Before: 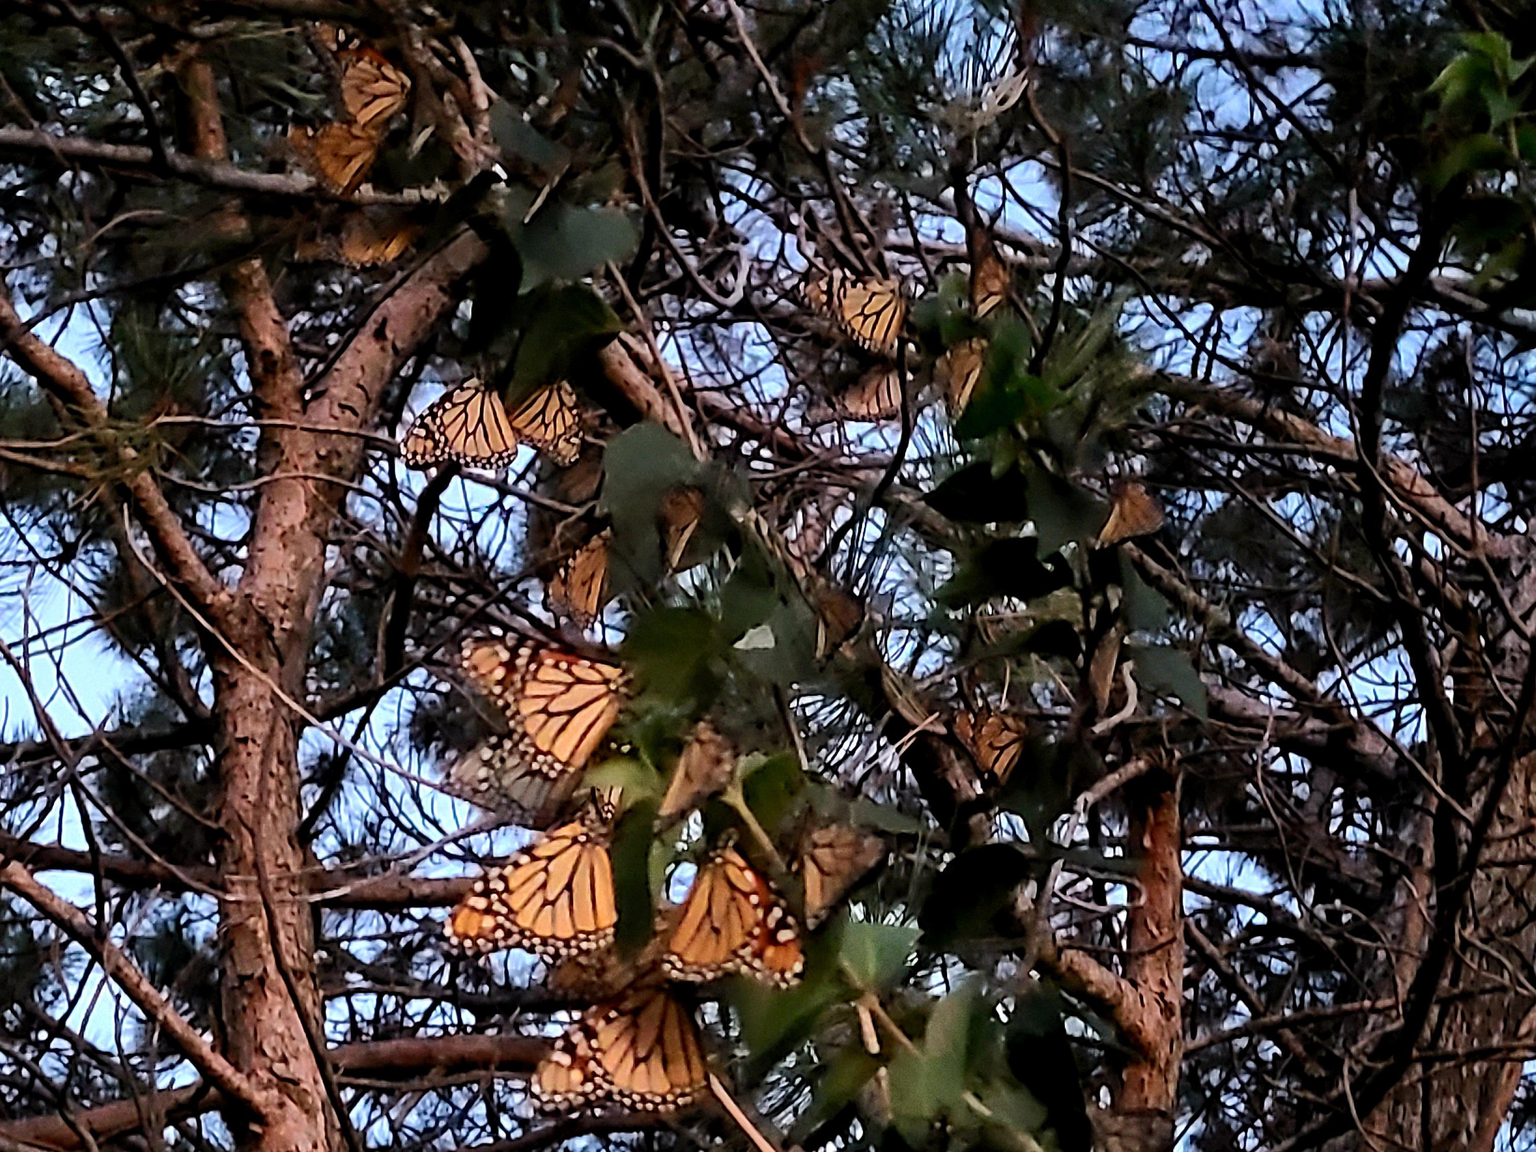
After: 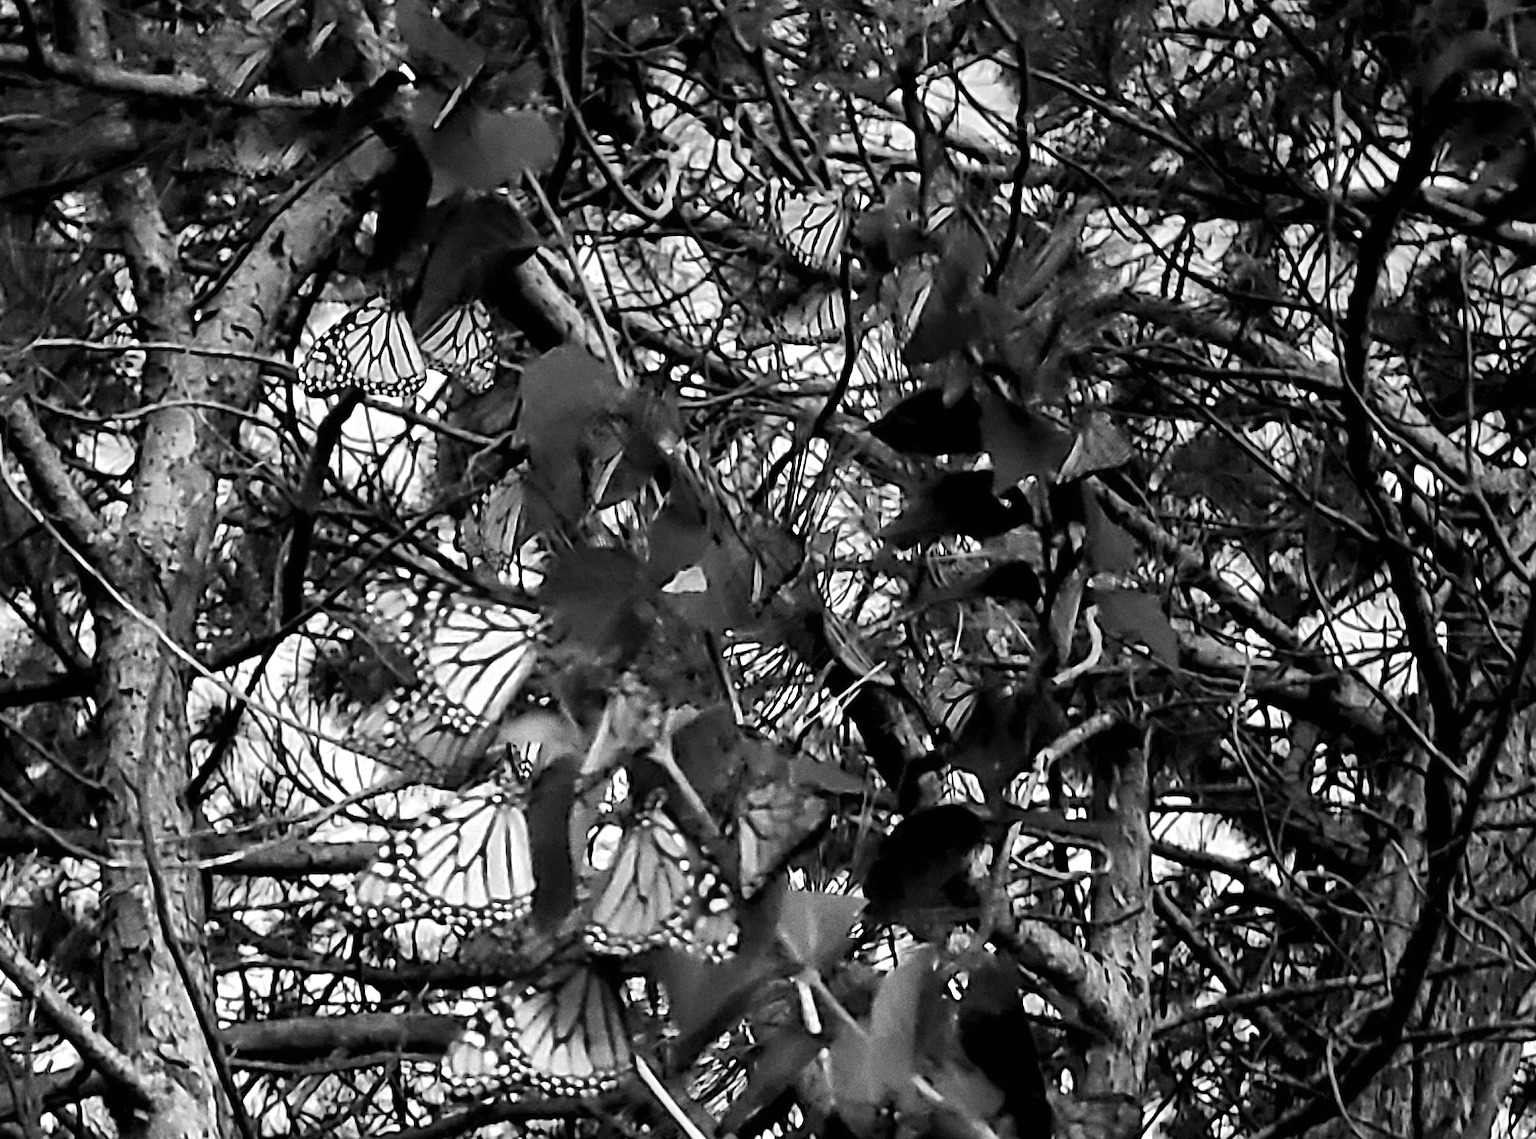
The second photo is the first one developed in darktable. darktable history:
monochrome: a 26.22, b 42.67, size 0.8
exposure: black level correction 0, exposure 0.877 EV, compensate exposure bias true, compensate highlight preservation false
crop and rotate: left 8.262%, top 9.226%
